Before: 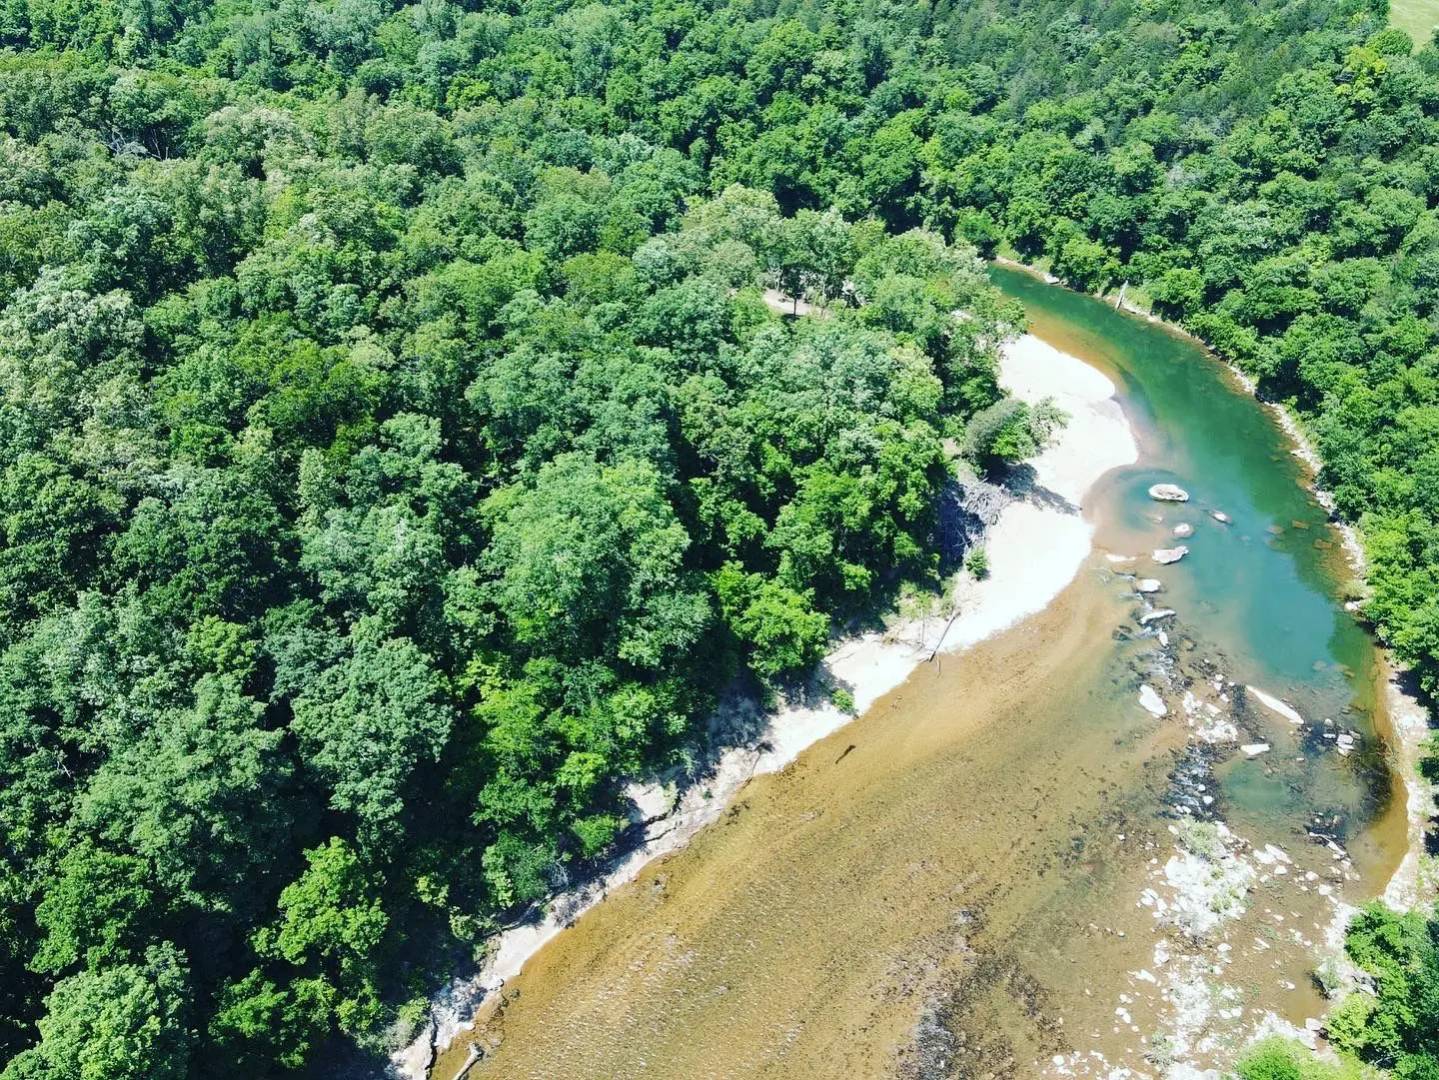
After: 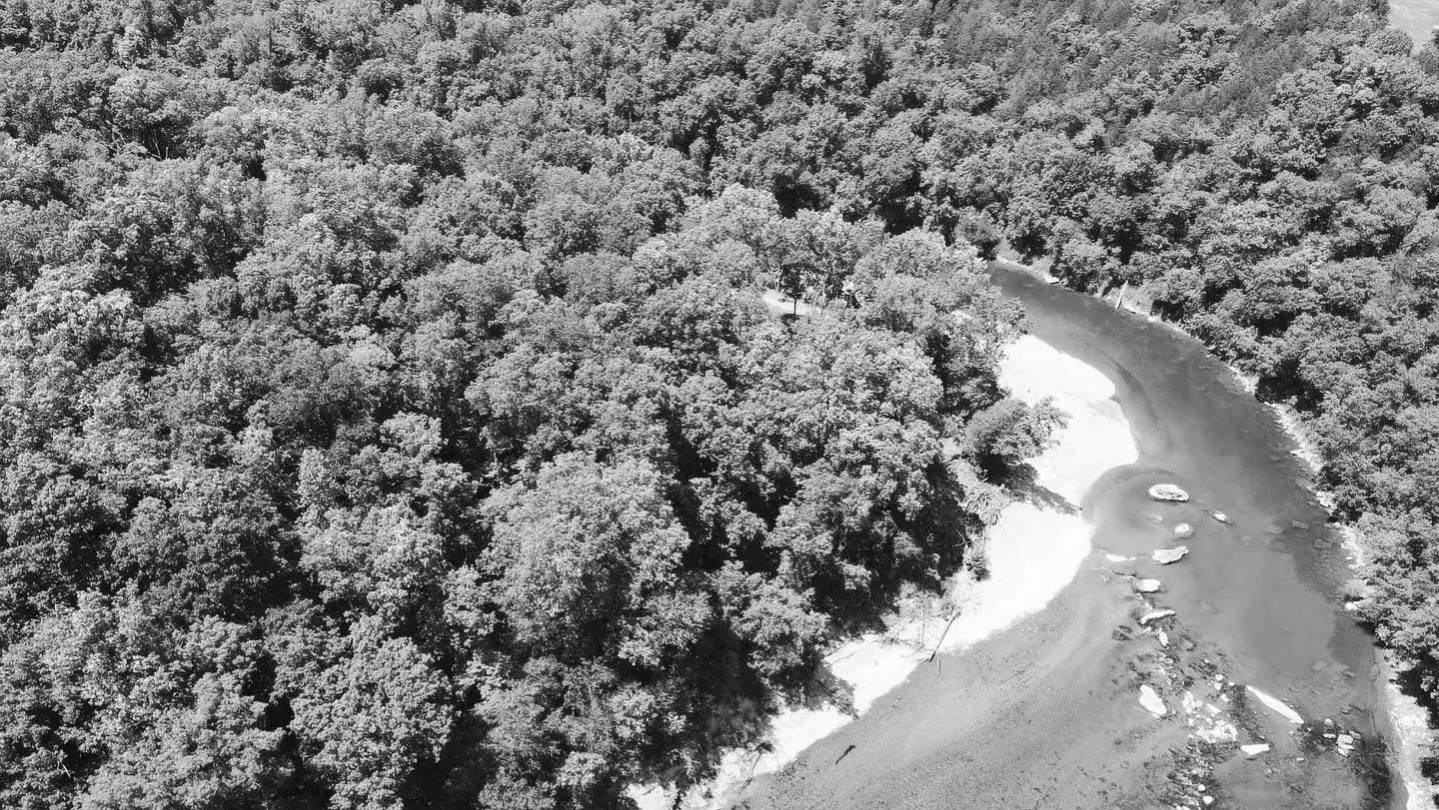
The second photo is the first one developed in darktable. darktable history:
monochrome: on, module defaults
crop: bottom 24.988%
